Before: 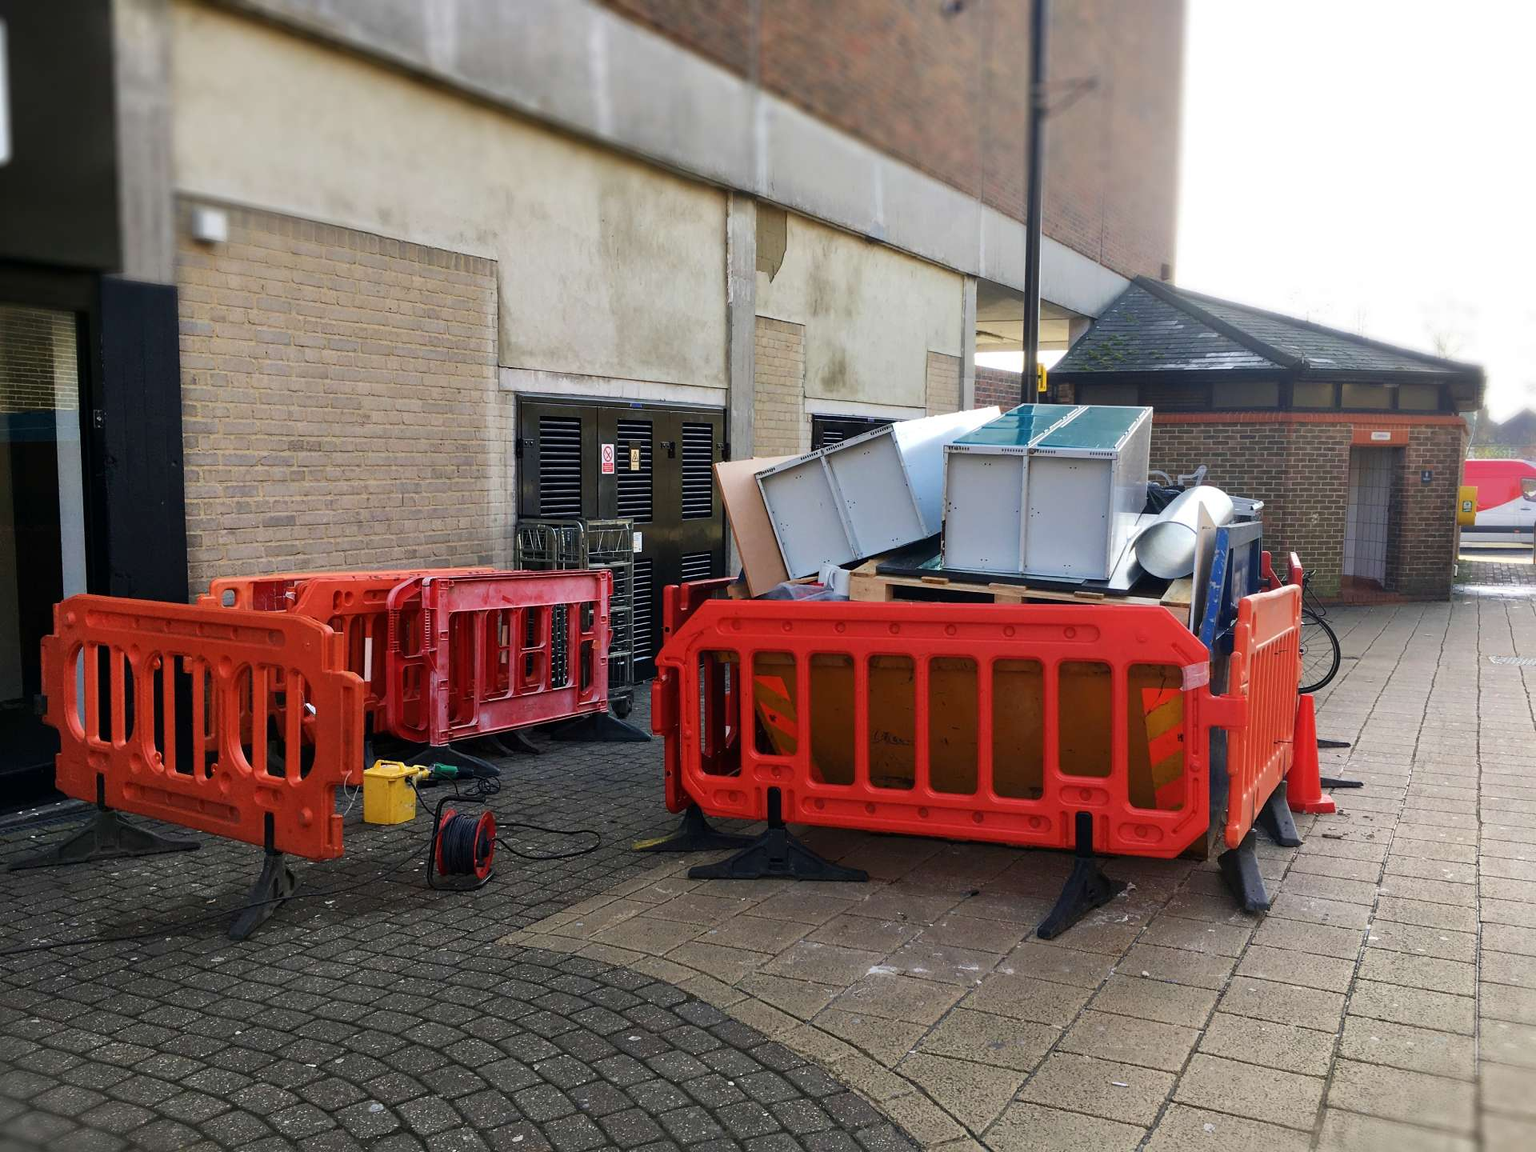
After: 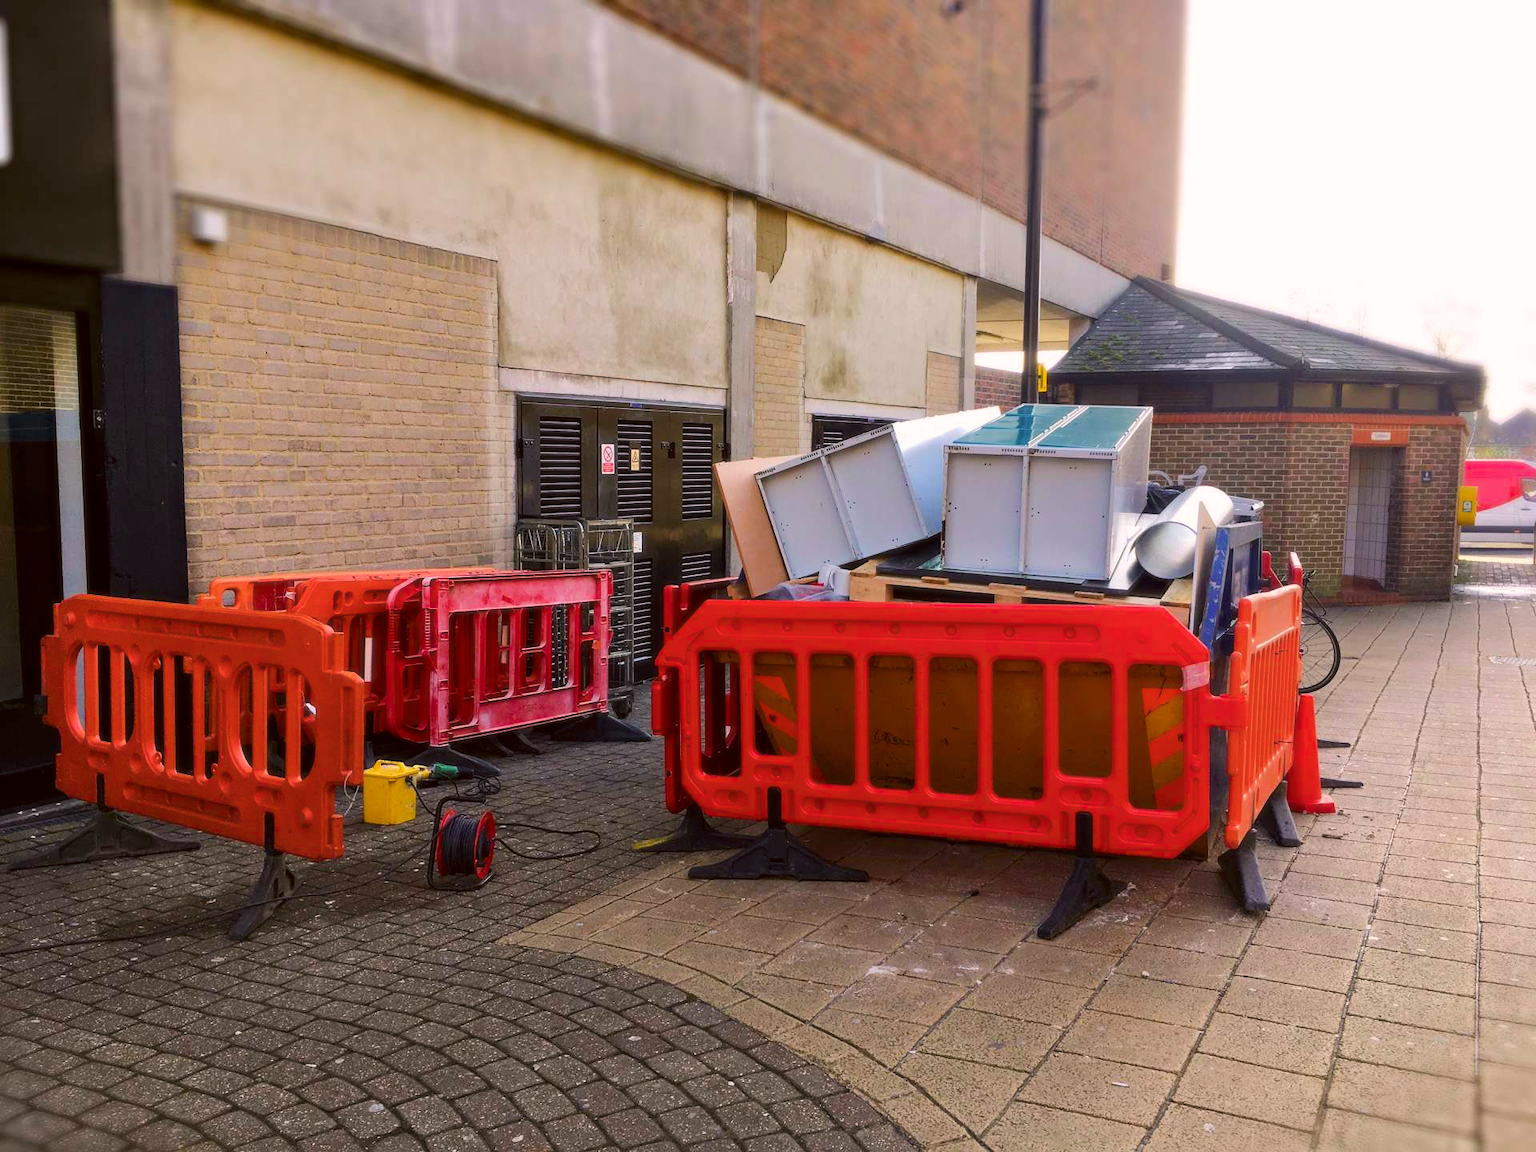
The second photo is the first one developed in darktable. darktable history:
white balance: red 1.009, blue 1.027
soften: size 10%, saturation 50%, brightness 0.2 EV, mix 10%
color correction: highlights a* 6.27, highlights b* 8.19, shadows a* 5.94, shadows b* 7.23, saturation 0.9
haze removal: compatibility mode true, adaptive false
color balance rgb: perceptual saturation grading › global saturation 25%, perceptual brilliance grading › mid-tones 10%, perceptual brilliance grading › shadows 15%, global vibrance 20%
